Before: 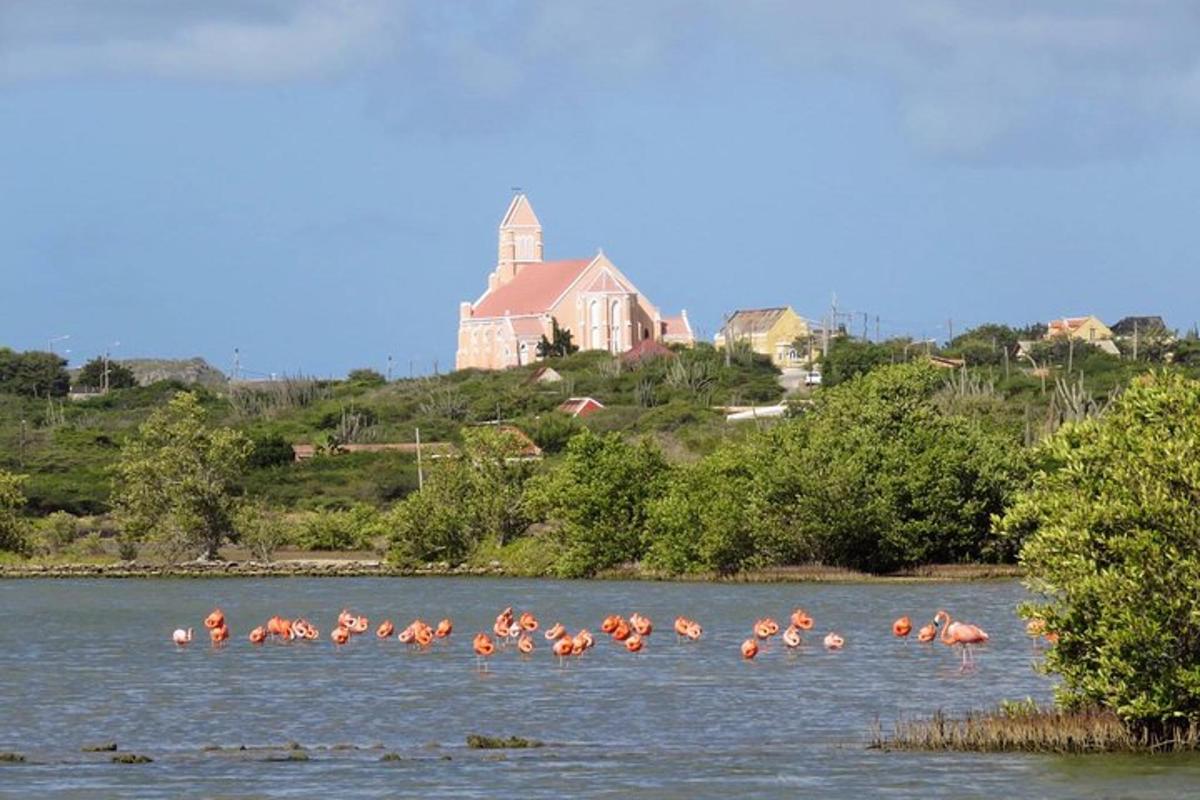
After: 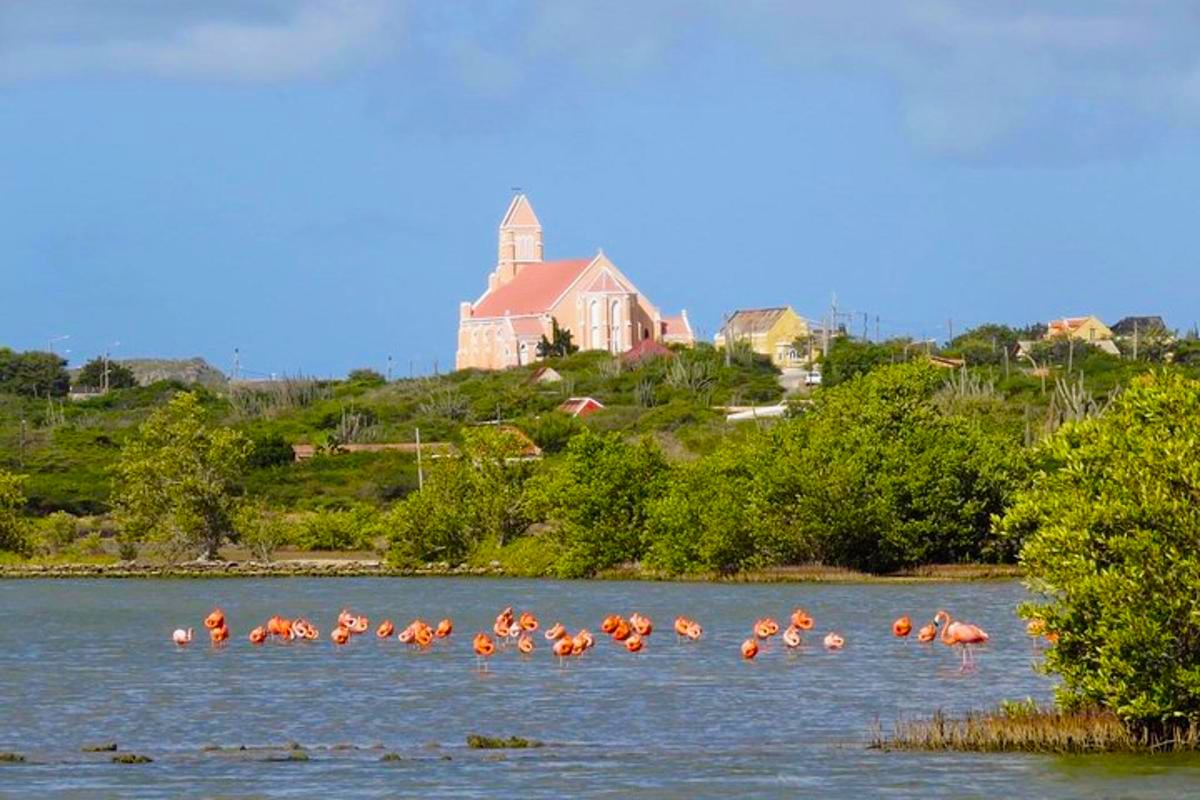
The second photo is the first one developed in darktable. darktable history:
color balance rgb: perceptual saturation grading › global saturation 36.203%, perceptual saturation grading › shadows 36.036%, perceptual brilliance grading › global brilliance 2.38%, perceptual brilliance grading › highlights -3.78%
